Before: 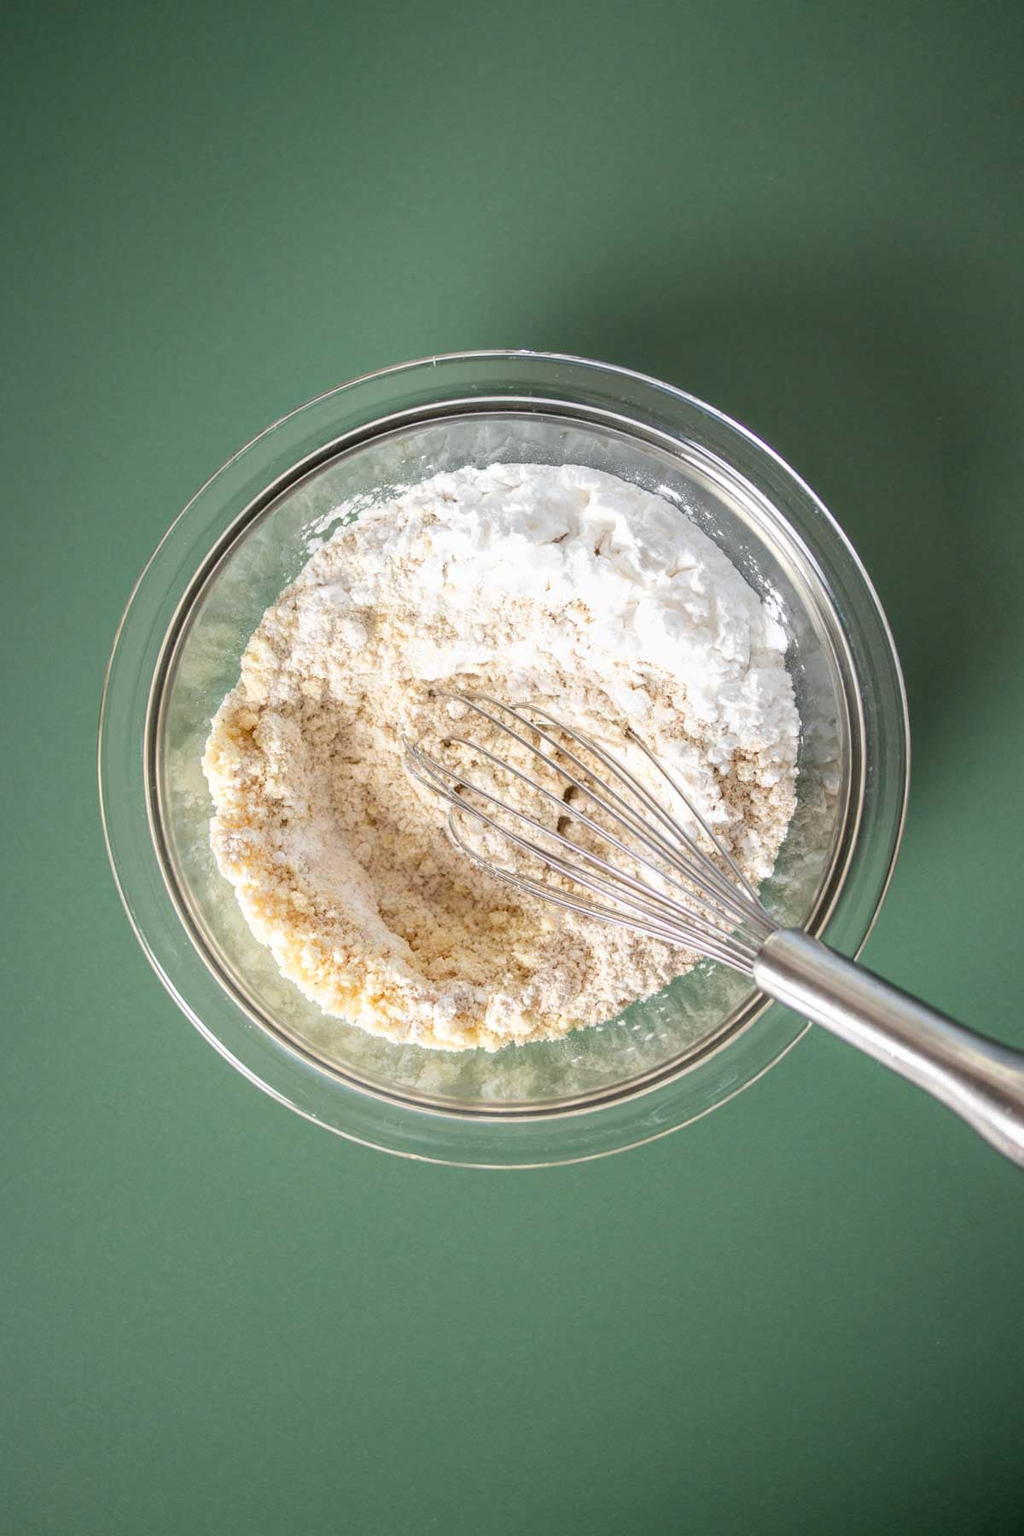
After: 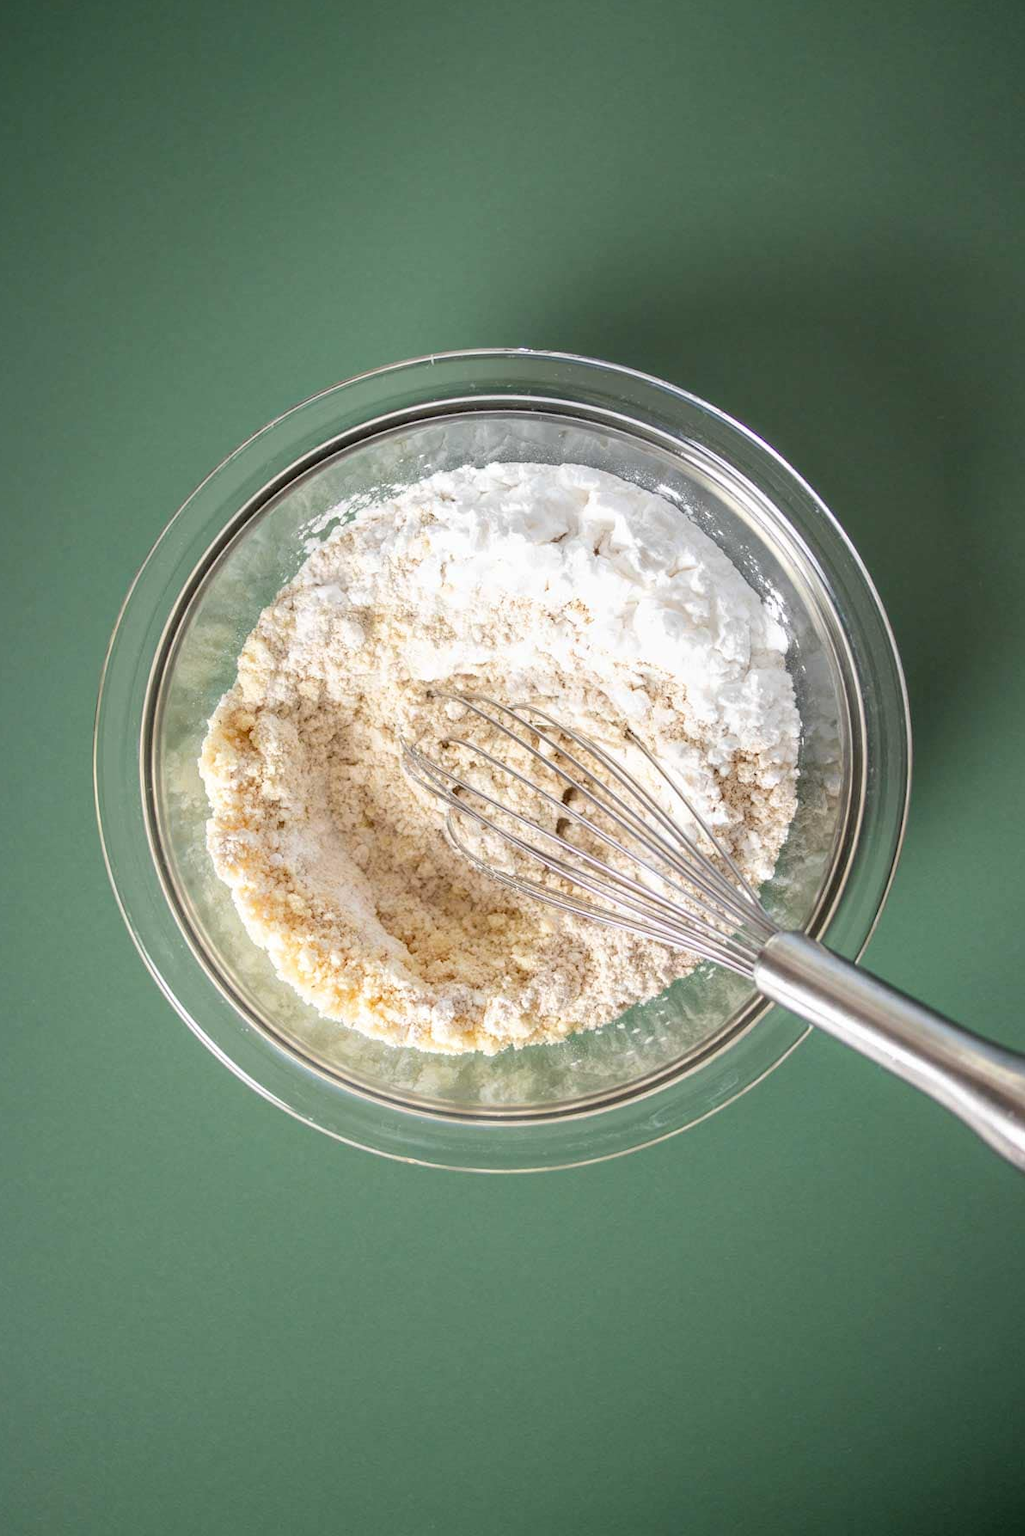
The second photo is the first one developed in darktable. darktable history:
crop and rotate: left 0.552%, top 0.296%, bottom 0.411%
